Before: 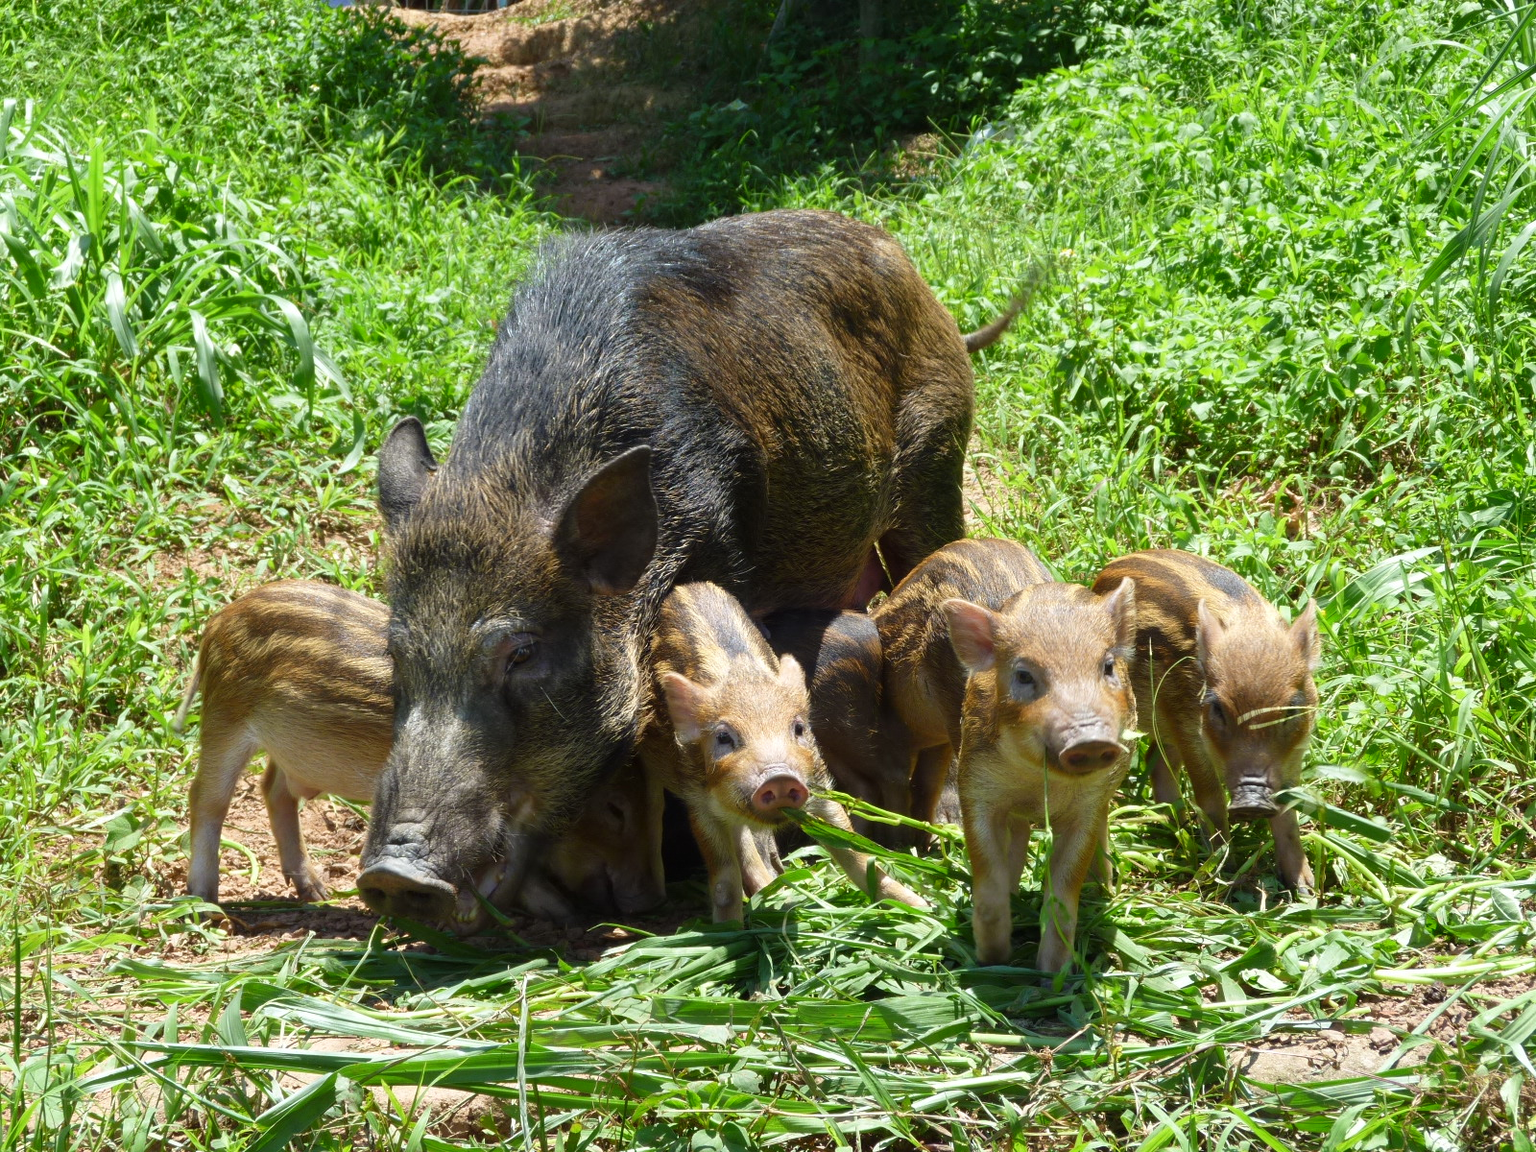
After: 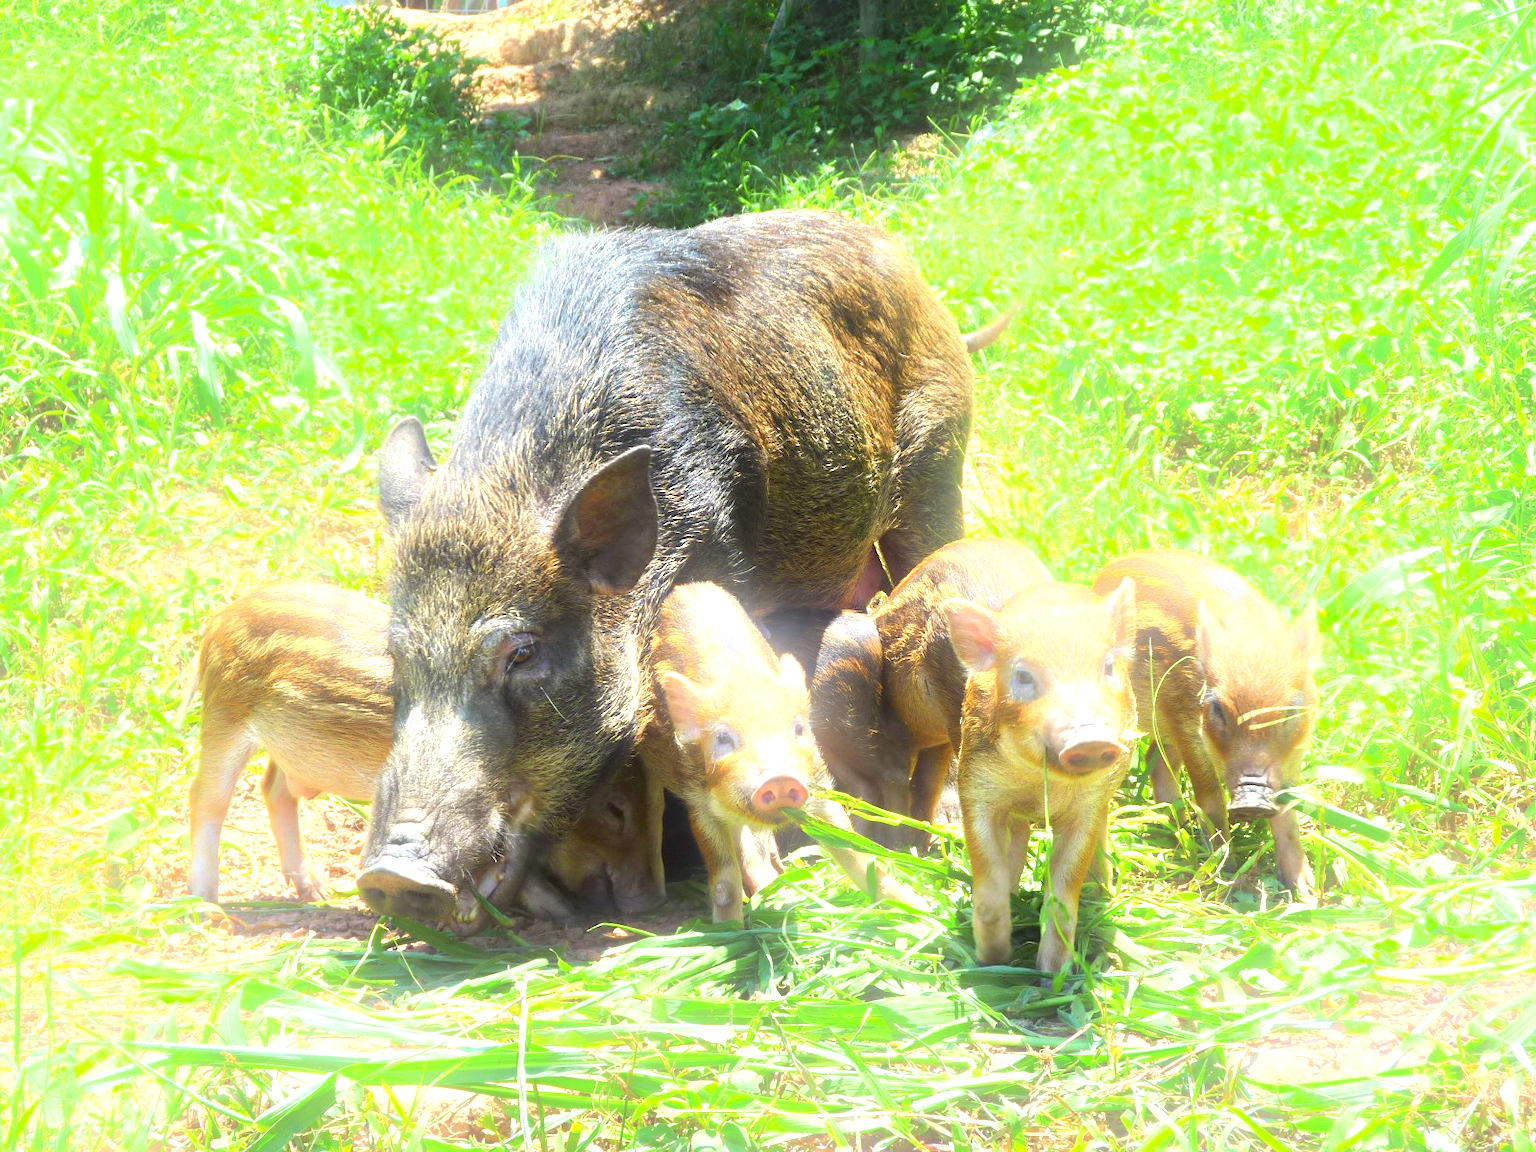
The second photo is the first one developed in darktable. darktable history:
bloom: size 9%, threshold 100%, strength 7%
exposure: black level correction 0, exposure 2 EV, compensate highlight preservation false
tone equalizer: -8 EV -0.002 EV, -7 EV 0.005 EV, -6 EV -0.009 EV, -5 EV 0.011 EV, -4 EV -0.012 EV, -3 EV 0.007 EV, -2 EV -0.062 EV, -1 EV -0.293 EV, +0 EV -0.582 EV, smoothing diameter 2%, edges refinement/feathering 20, mask exposure compensation -1.57 EV, filter diffusion 5
